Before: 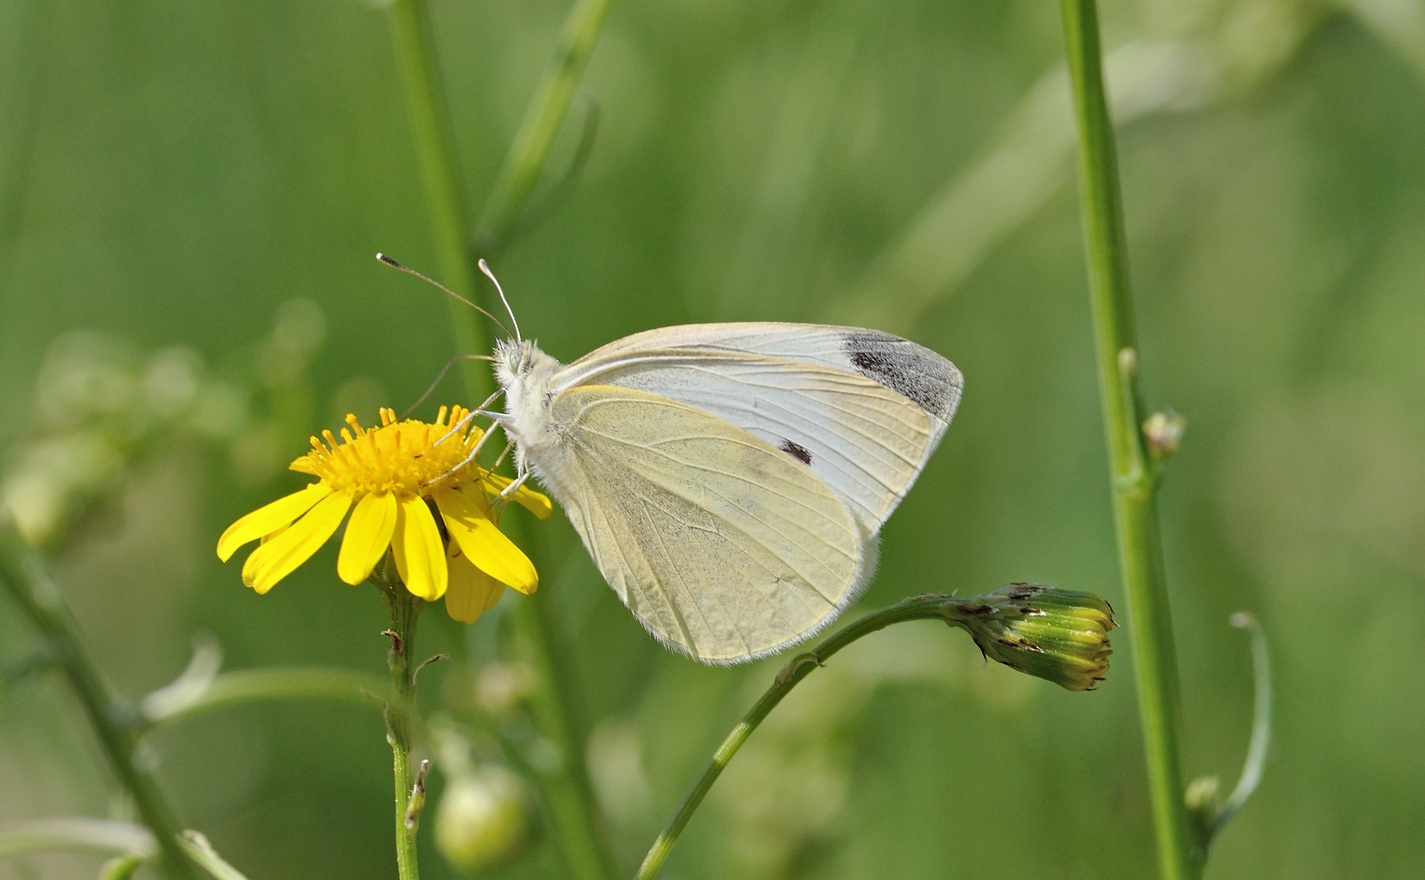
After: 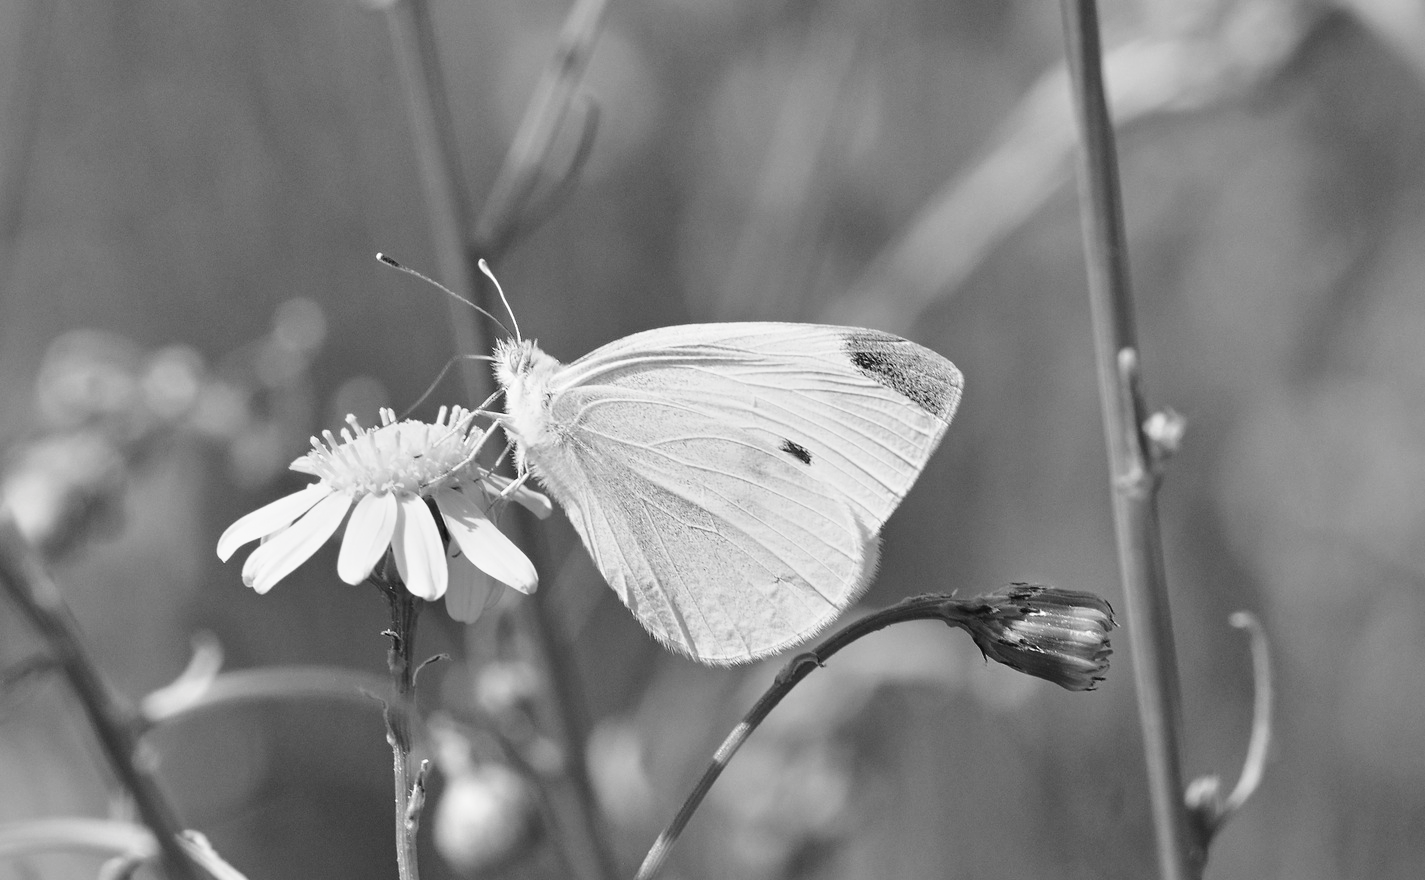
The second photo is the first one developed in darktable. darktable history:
tone curve: curves: ch0 [(0, 0) (0.003, 0.045) (0.011, 0.047) (0.025, 0.047) (0.044, 0.057) (0.069, 0.074) (0.1, 0.103) (0.136, 0.136) (0.177, 0.177) (0.224, 0.229) (0.277, 0.295) (0.335, 0.371) (0.399, 0.456) (0.468, 0.541) (0.543, 0.629) (0.623, 0.724) (0.709, 0.815) (0.801, 0.901) (0.898, 0.958) (1, 1)], preserve colors none
color look up table: target L [97.23, 90.94, 83.84, 75.52, 80.97, 72.58, 72.21, 62.72, 55.54, 46.7, 50.83, 51.49, 34.88, 16.11, 200.28, 88.12, 76.98, 66.62, 62.08, 63.98, 63.6, 56.32, 40.45, 34.31, 27.54, 24.42, 6.774, 85.98, 85.98, 82.05, 77.71, 72.94, 78.43, 48.57, 75.15, 52.01, 39.9, 48.84, 41.83, 38.52, 11.76, 100, 88.82, 87.41, 78.8, 80.24, 62.72, 73.31, 41.55], target a [-0.099, -0.003, -0.003, 0, -0.002, 0, 0.001 ×4, 0, 0.001, 0.001, 0, 0, -0.003, 0 ×6, 0.001, 0.001, 0, 0, 0, -0.003, -0.003, 0 ×4, 0.001, 0 ×4, 0.001, 0.001, 0, -0.097, -0.003, -0.003, -0.001, -0.001, 0.001, 0, 0], target b [1.222, 0.025, 0.026, 0.003, 0.025, 0.003, -0.004, -0.004, -0.003, -0.003, 0.002, -0.004, -0.003, 0, 0, 0.025, 0.002 ×4, 0.003, 0.002, -0.003, -0.003, 0, 0, 0, 0.025, 0.025, 0.002, 0.002, 0.003, 0.002, -0.003, 0.003, -0.003, 0.001, -0.003, -0.003, -0.003, 0, 1.213, 0.025, 0.025, 0.003, 0.003, -0.004, 0.003, 0.001], num patches 49
